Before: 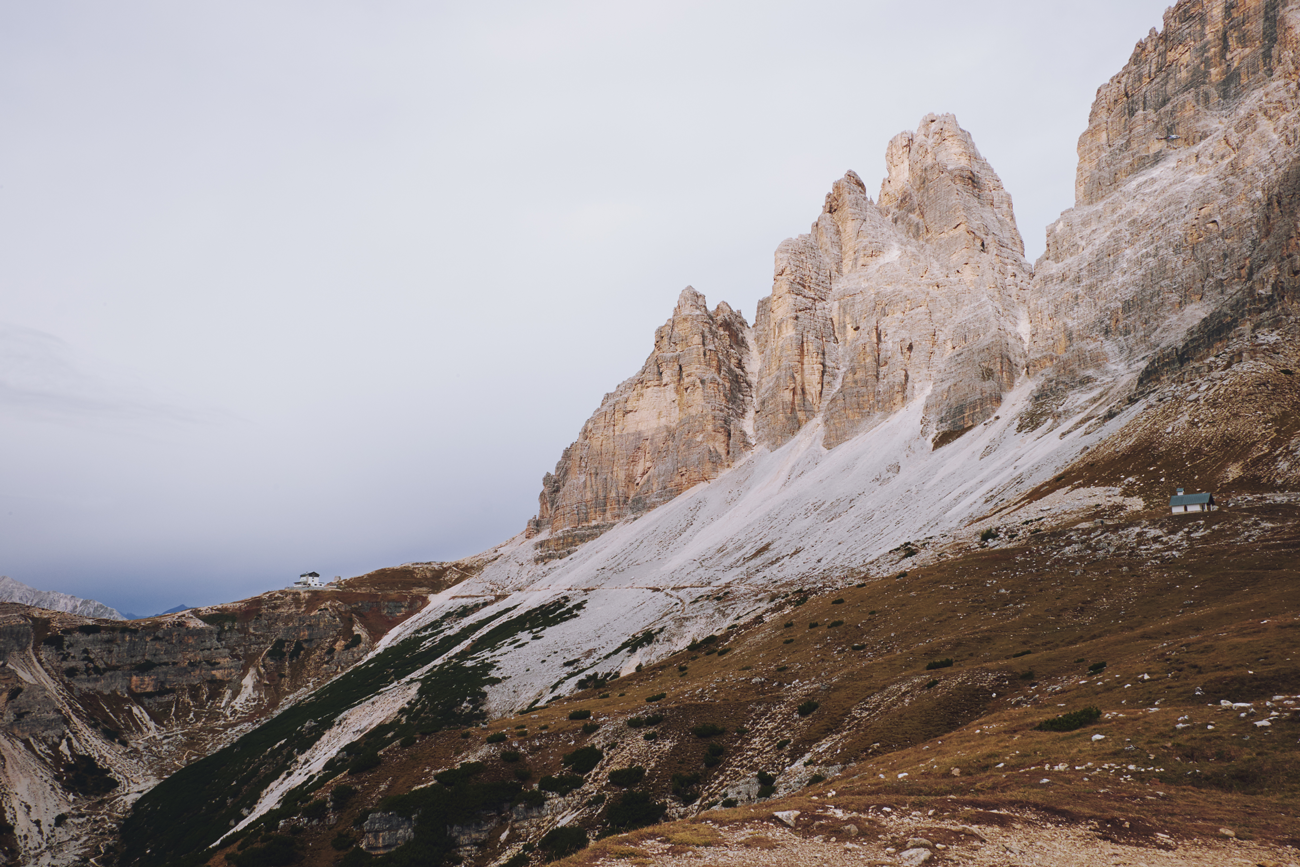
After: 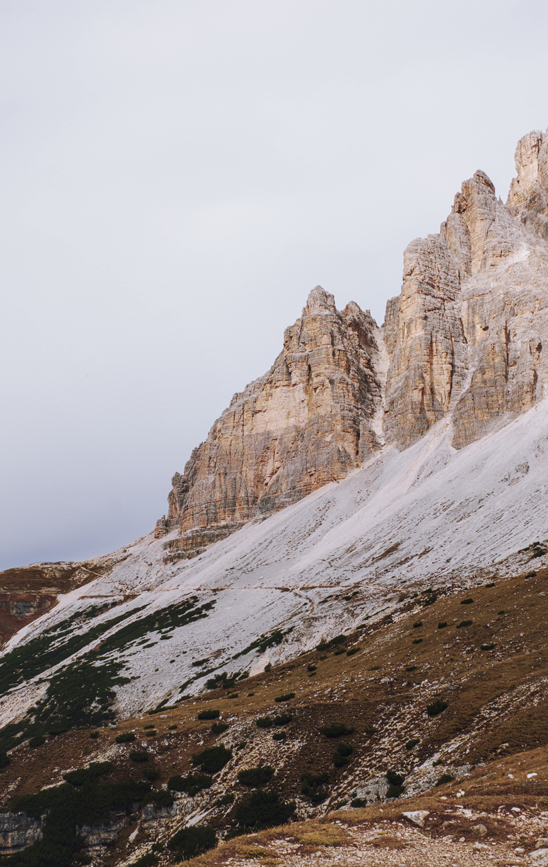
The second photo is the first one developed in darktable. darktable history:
local contrast: on, module defaults
crop: left 28.583%, right 29.231%
